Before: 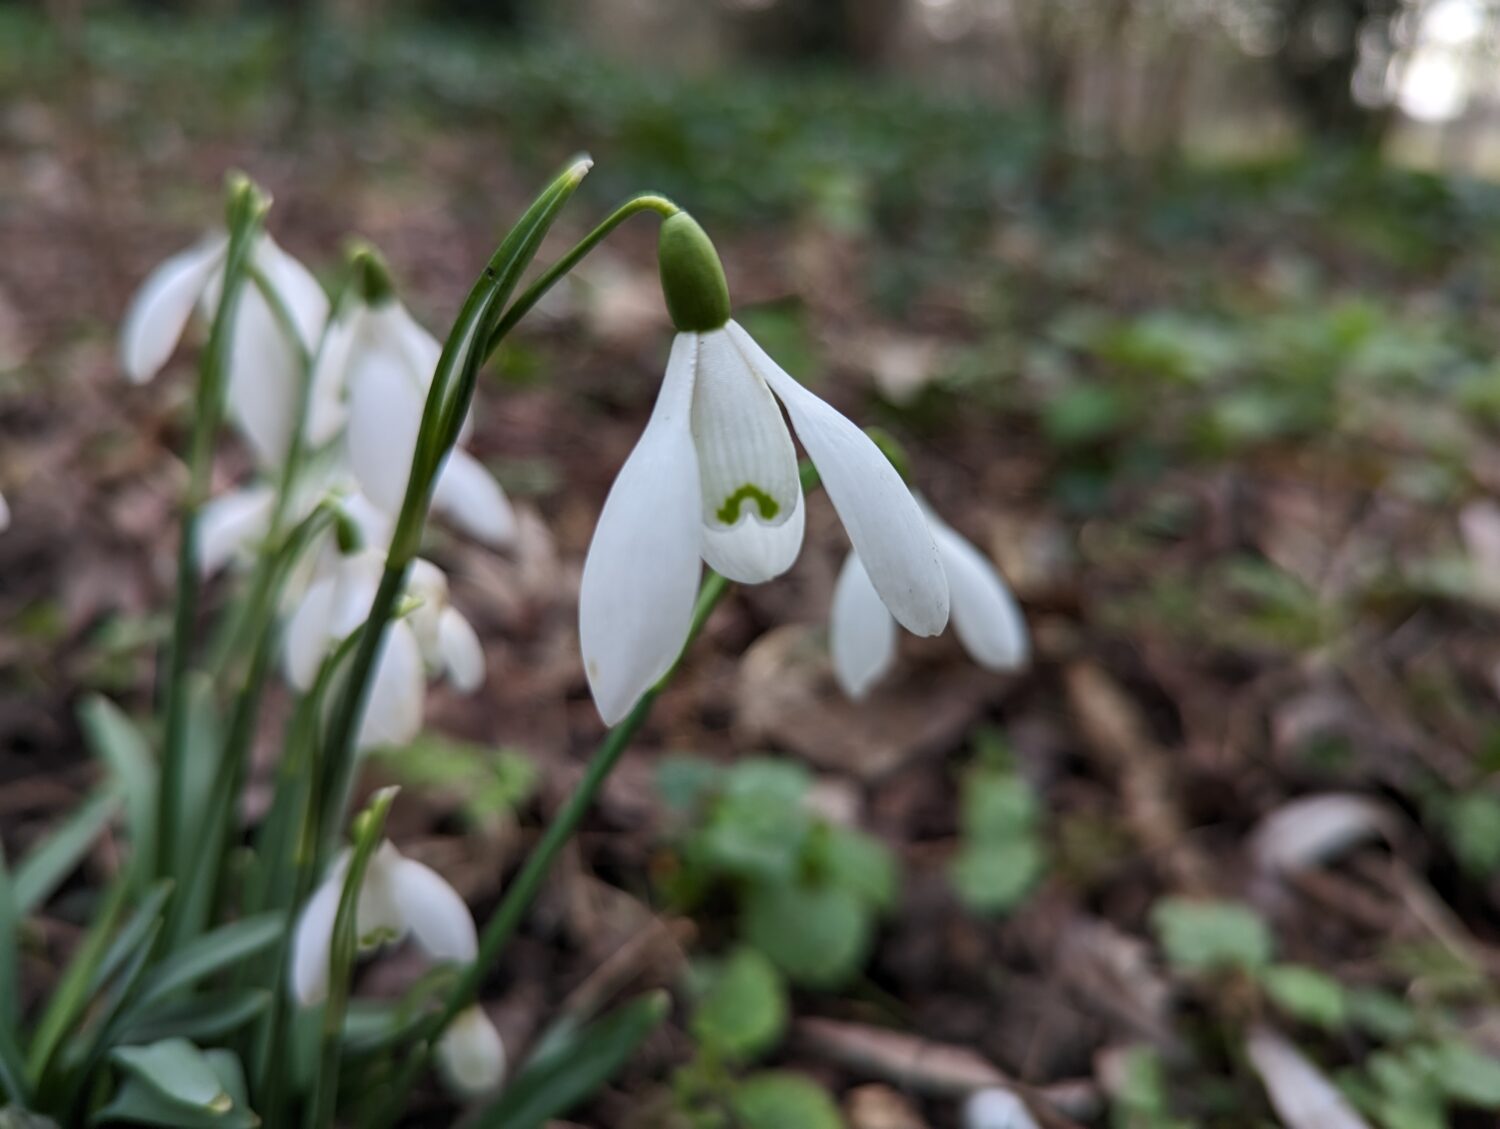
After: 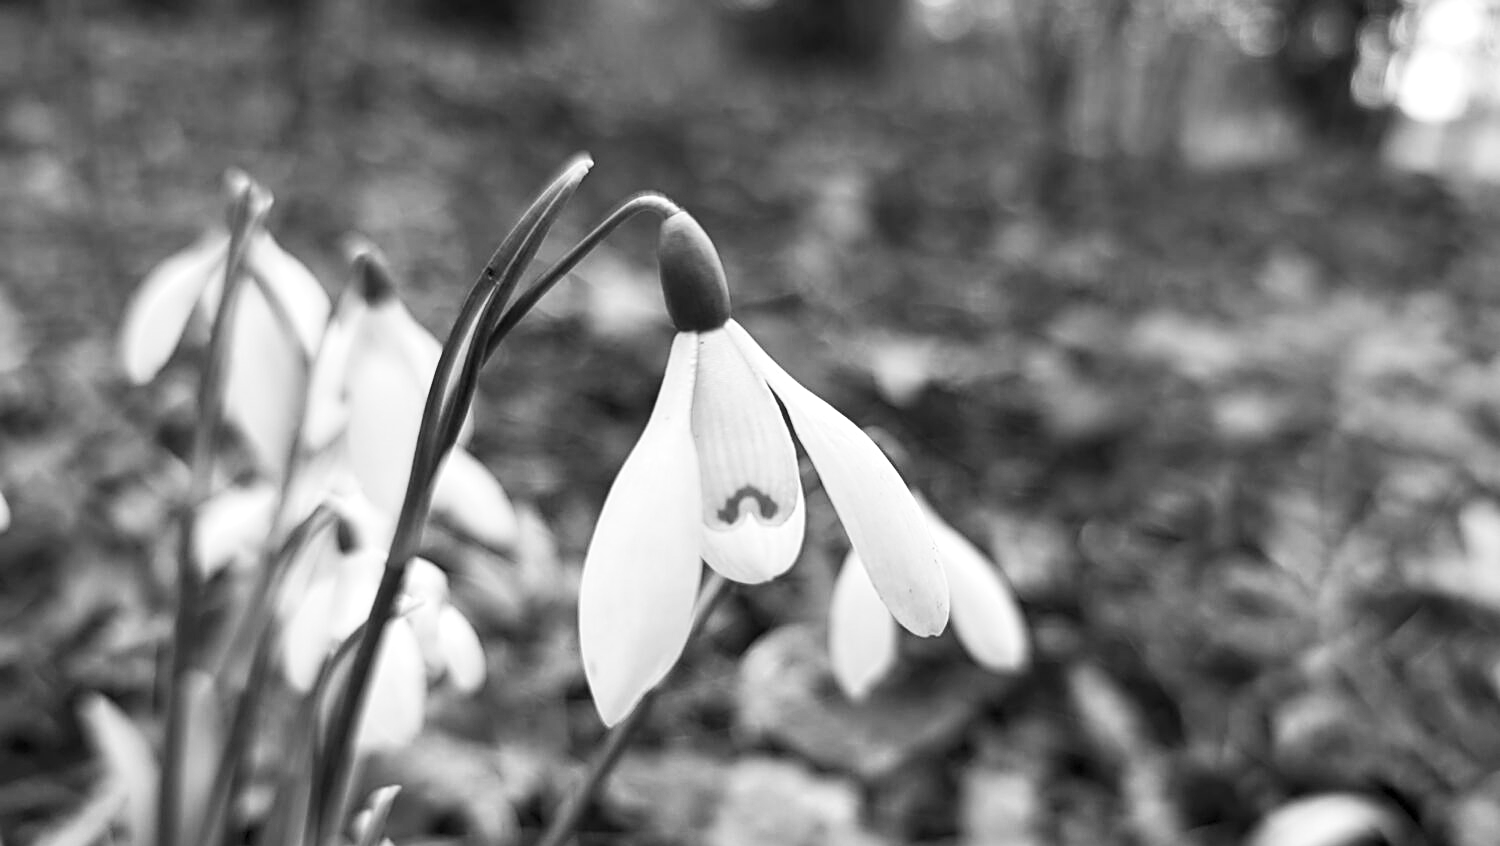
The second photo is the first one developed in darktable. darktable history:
crop: bottom 24.967%
sharpen: on, module defaults
graduated density: hue 238.83°, saturation 50%
monochrome: on, module defaults
contrast brightness saturation: contrast 0.23, brightness 0.1, saturation 0.29
exposure: exposure 0.935 EV, compensate highlight preservation false
